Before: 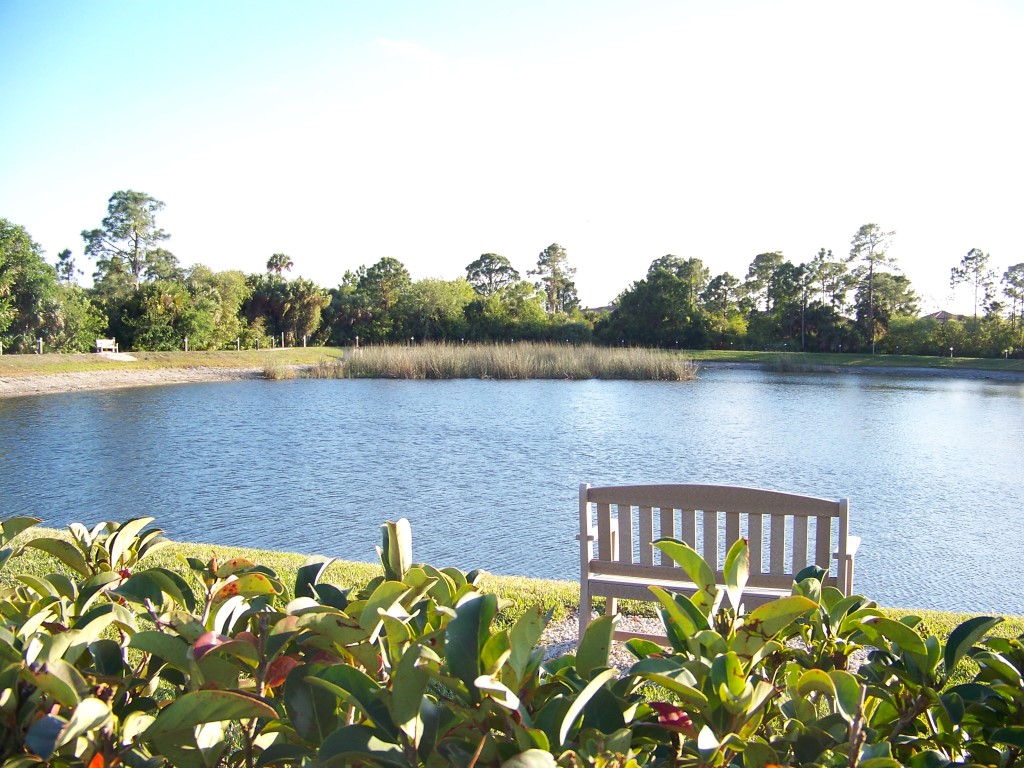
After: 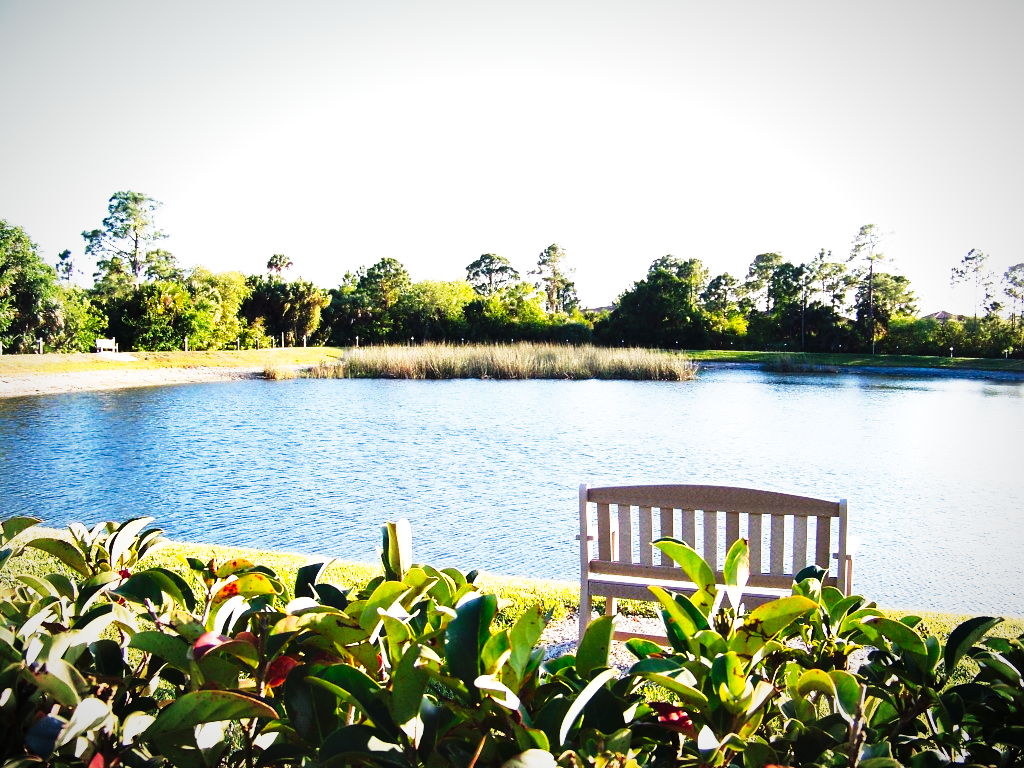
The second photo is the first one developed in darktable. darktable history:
tone curve: curves: ch0 [(0, 0) (0.003, 0.002) (0.011, 0.005) (0.025, 0.011) (0.044, 0.017) (0.069, 0.021) (0.1, 0.027) (0.136, 0.035) (0.177, 0.05) (0.224, 0.076) (0.277, 0.126) (0.335, 0.212) (0.399, 0.333) (0.468, 0.473) (0.543, 0.627) (0.623, 0.784) (0.709, 0.9) (0.801, 0.963) (0.898, 0.988) (1, 1)], preserve colors none
vignetting: fall-off radius 70%, automatic ratio true
